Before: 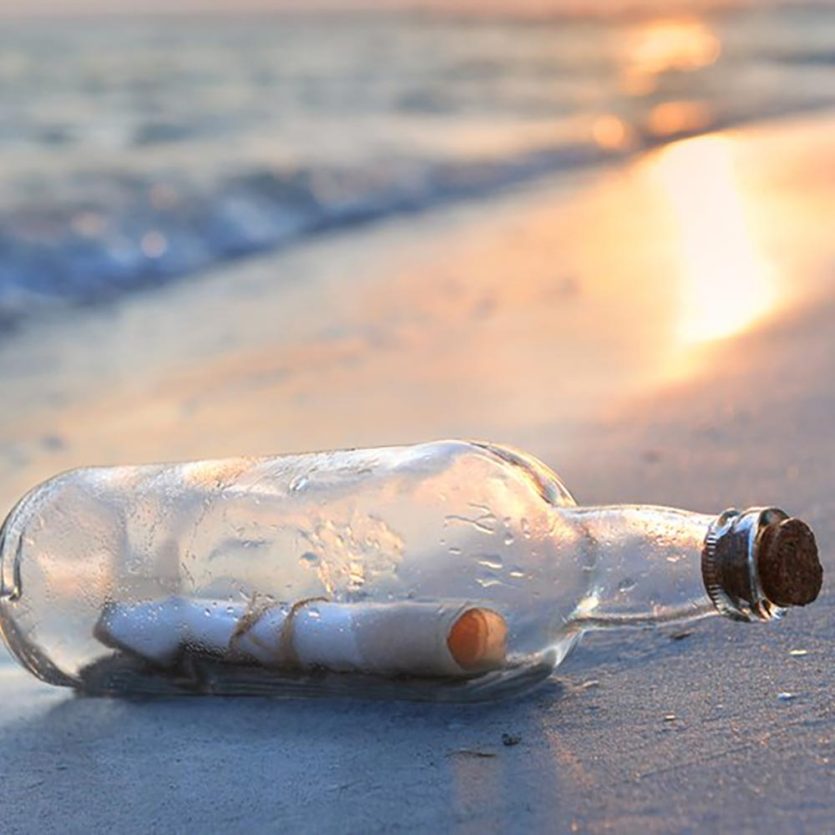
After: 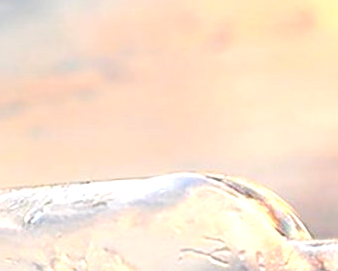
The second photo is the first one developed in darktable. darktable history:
crop: left 31.814%, top 31.992%, right 27.66%, bottom 35.541%
exposure: black level correction 0.001, exposure 0.5 EV, compensate highlight preservation false
sharpen: amount 0.2
